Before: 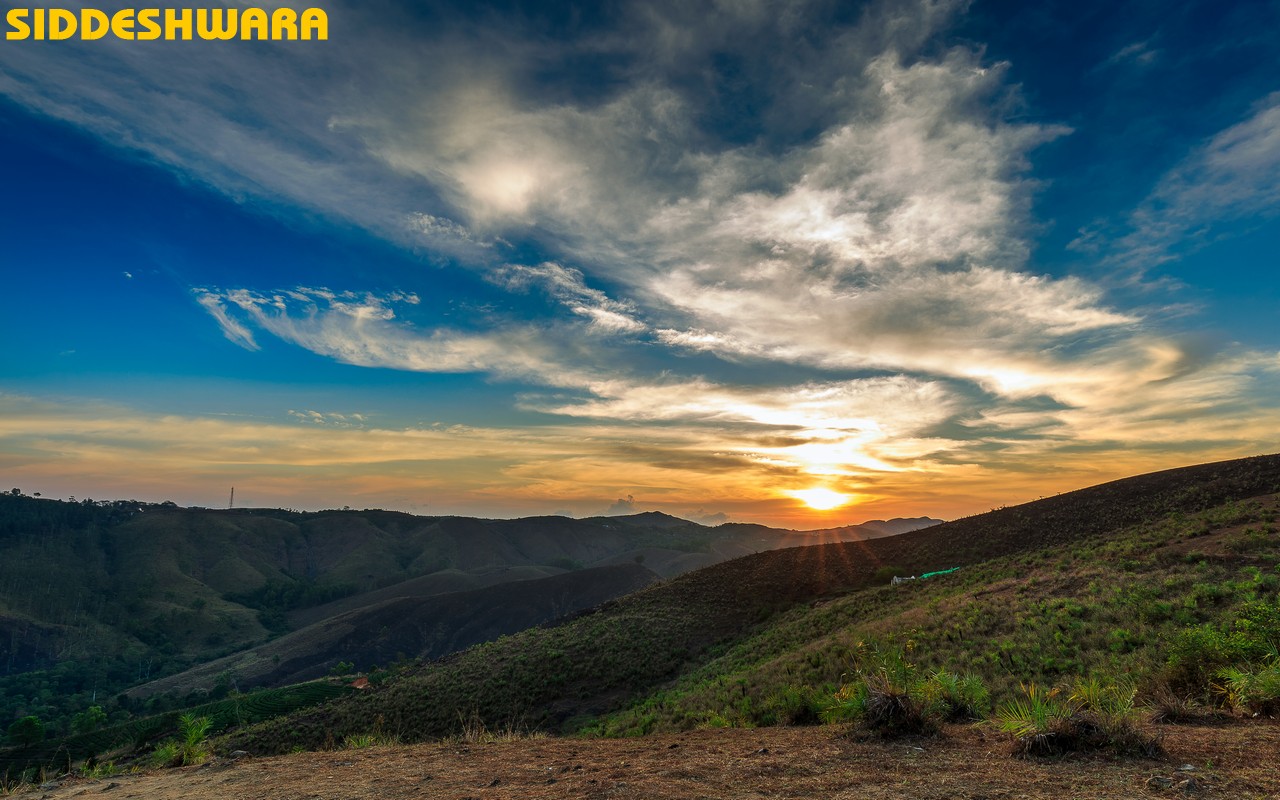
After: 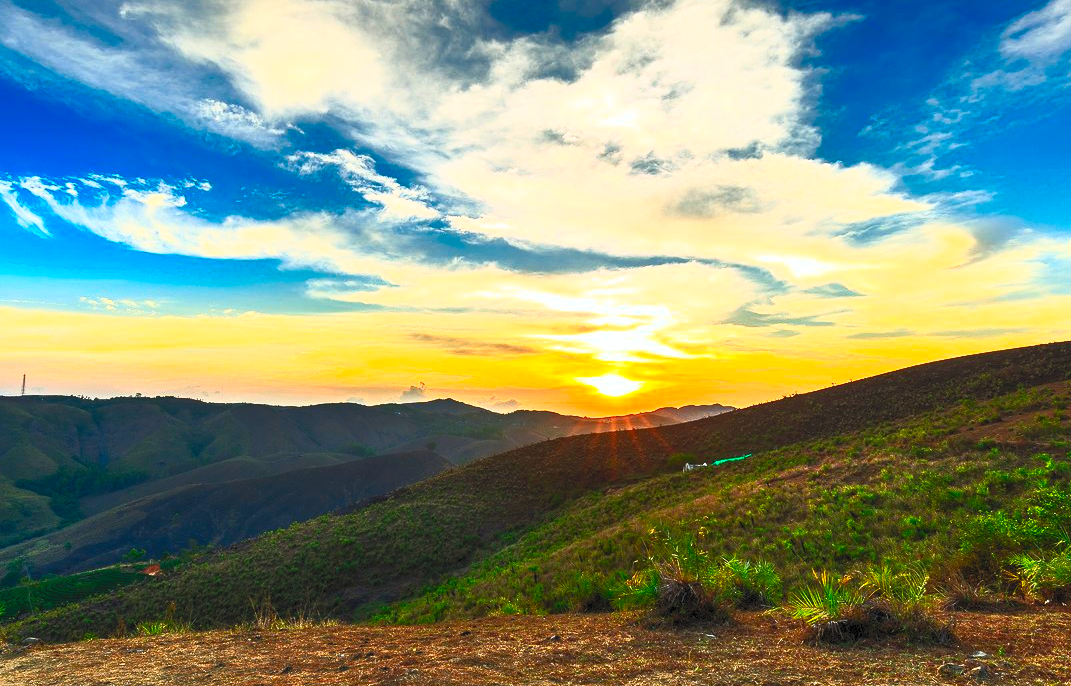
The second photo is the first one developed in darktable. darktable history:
contrast brightness saturation: contrast 1, brightness 1, saturation 1
crop: left 16.315%, top 14.246%
